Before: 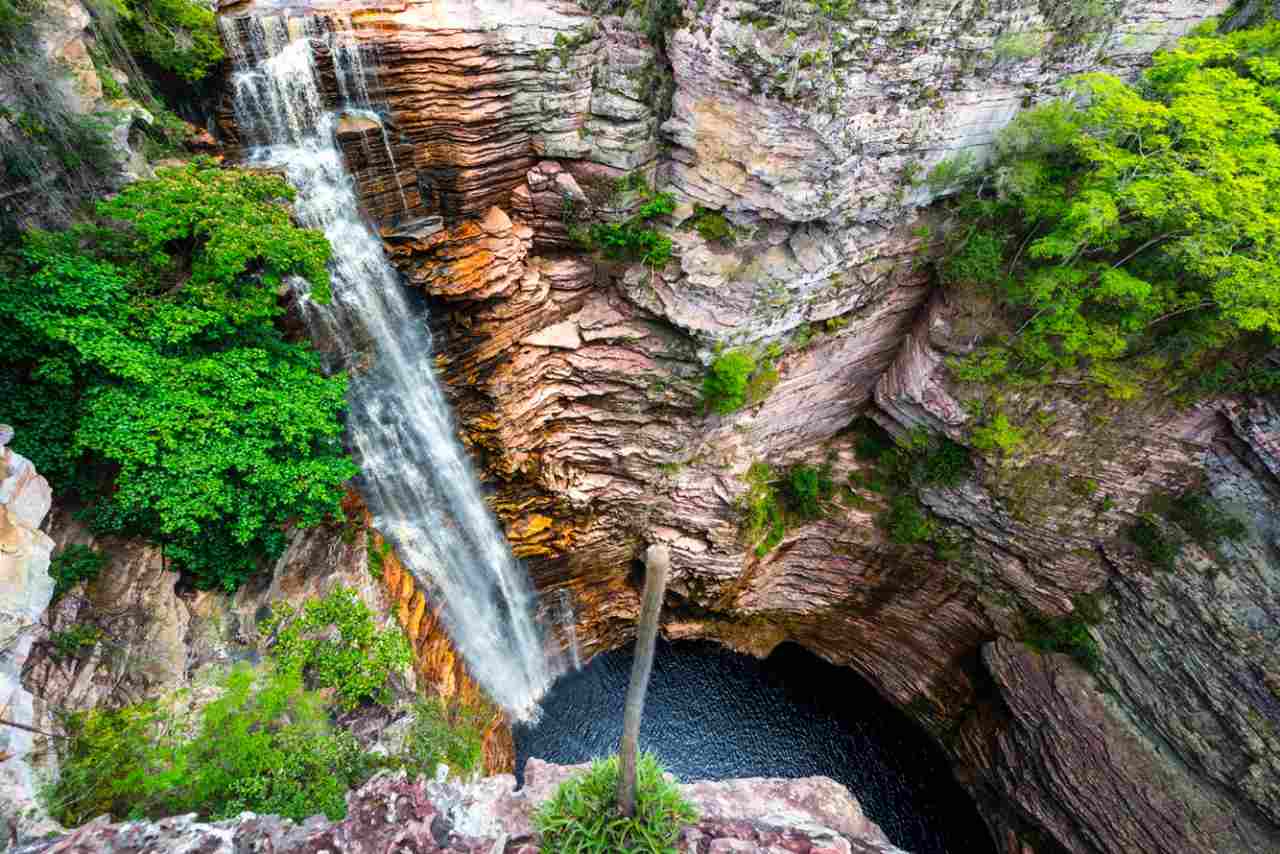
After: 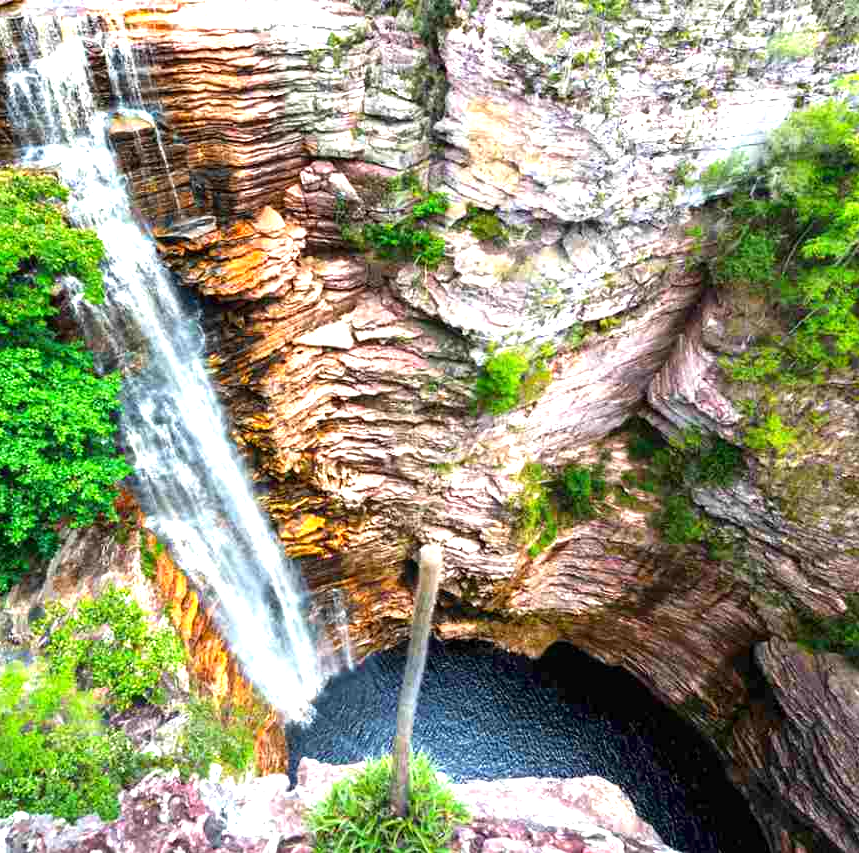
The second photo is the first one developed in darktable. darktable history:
crop and rotate: left 17.804%, right 15.076%
exposure: exposure 1 EV, compensate highlight preservation false
